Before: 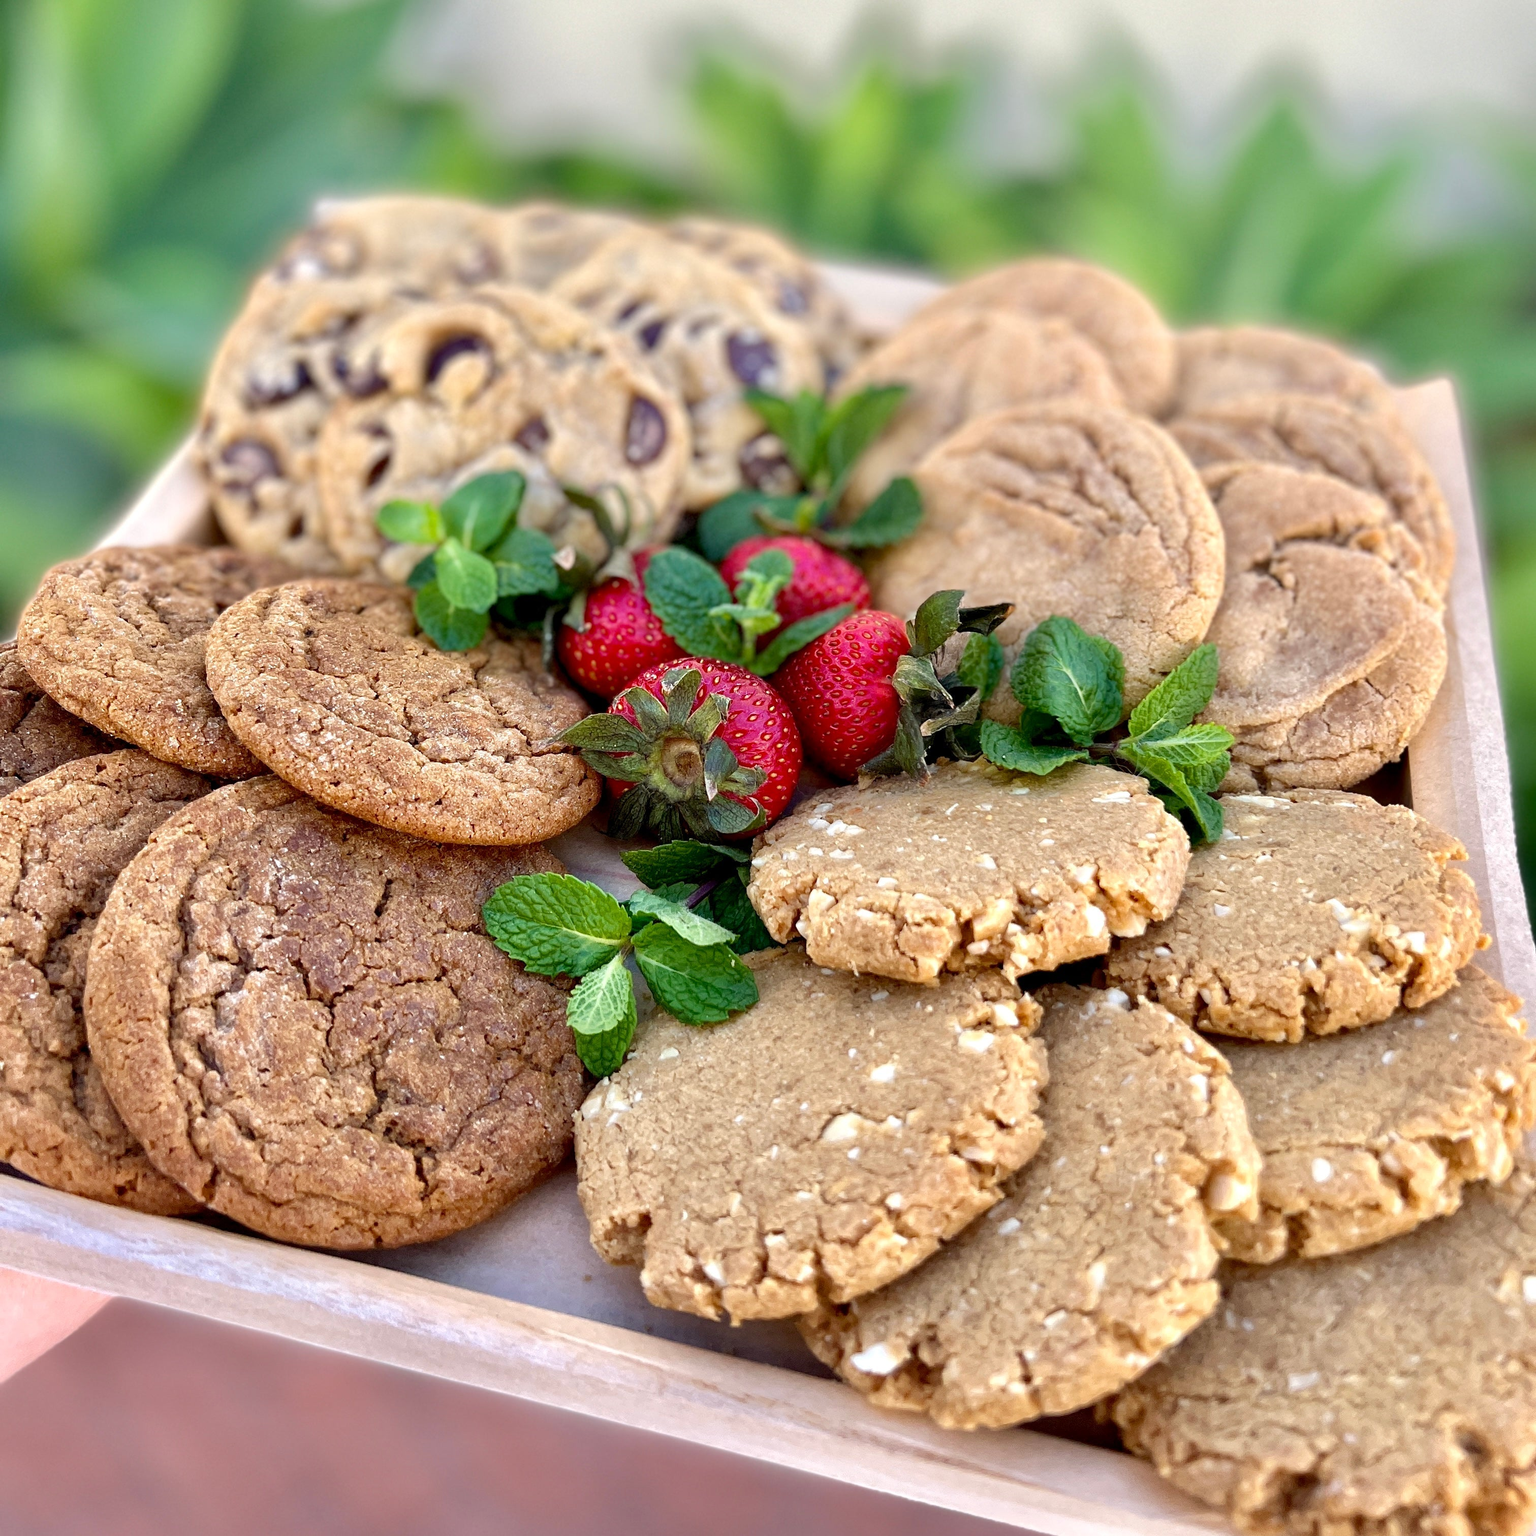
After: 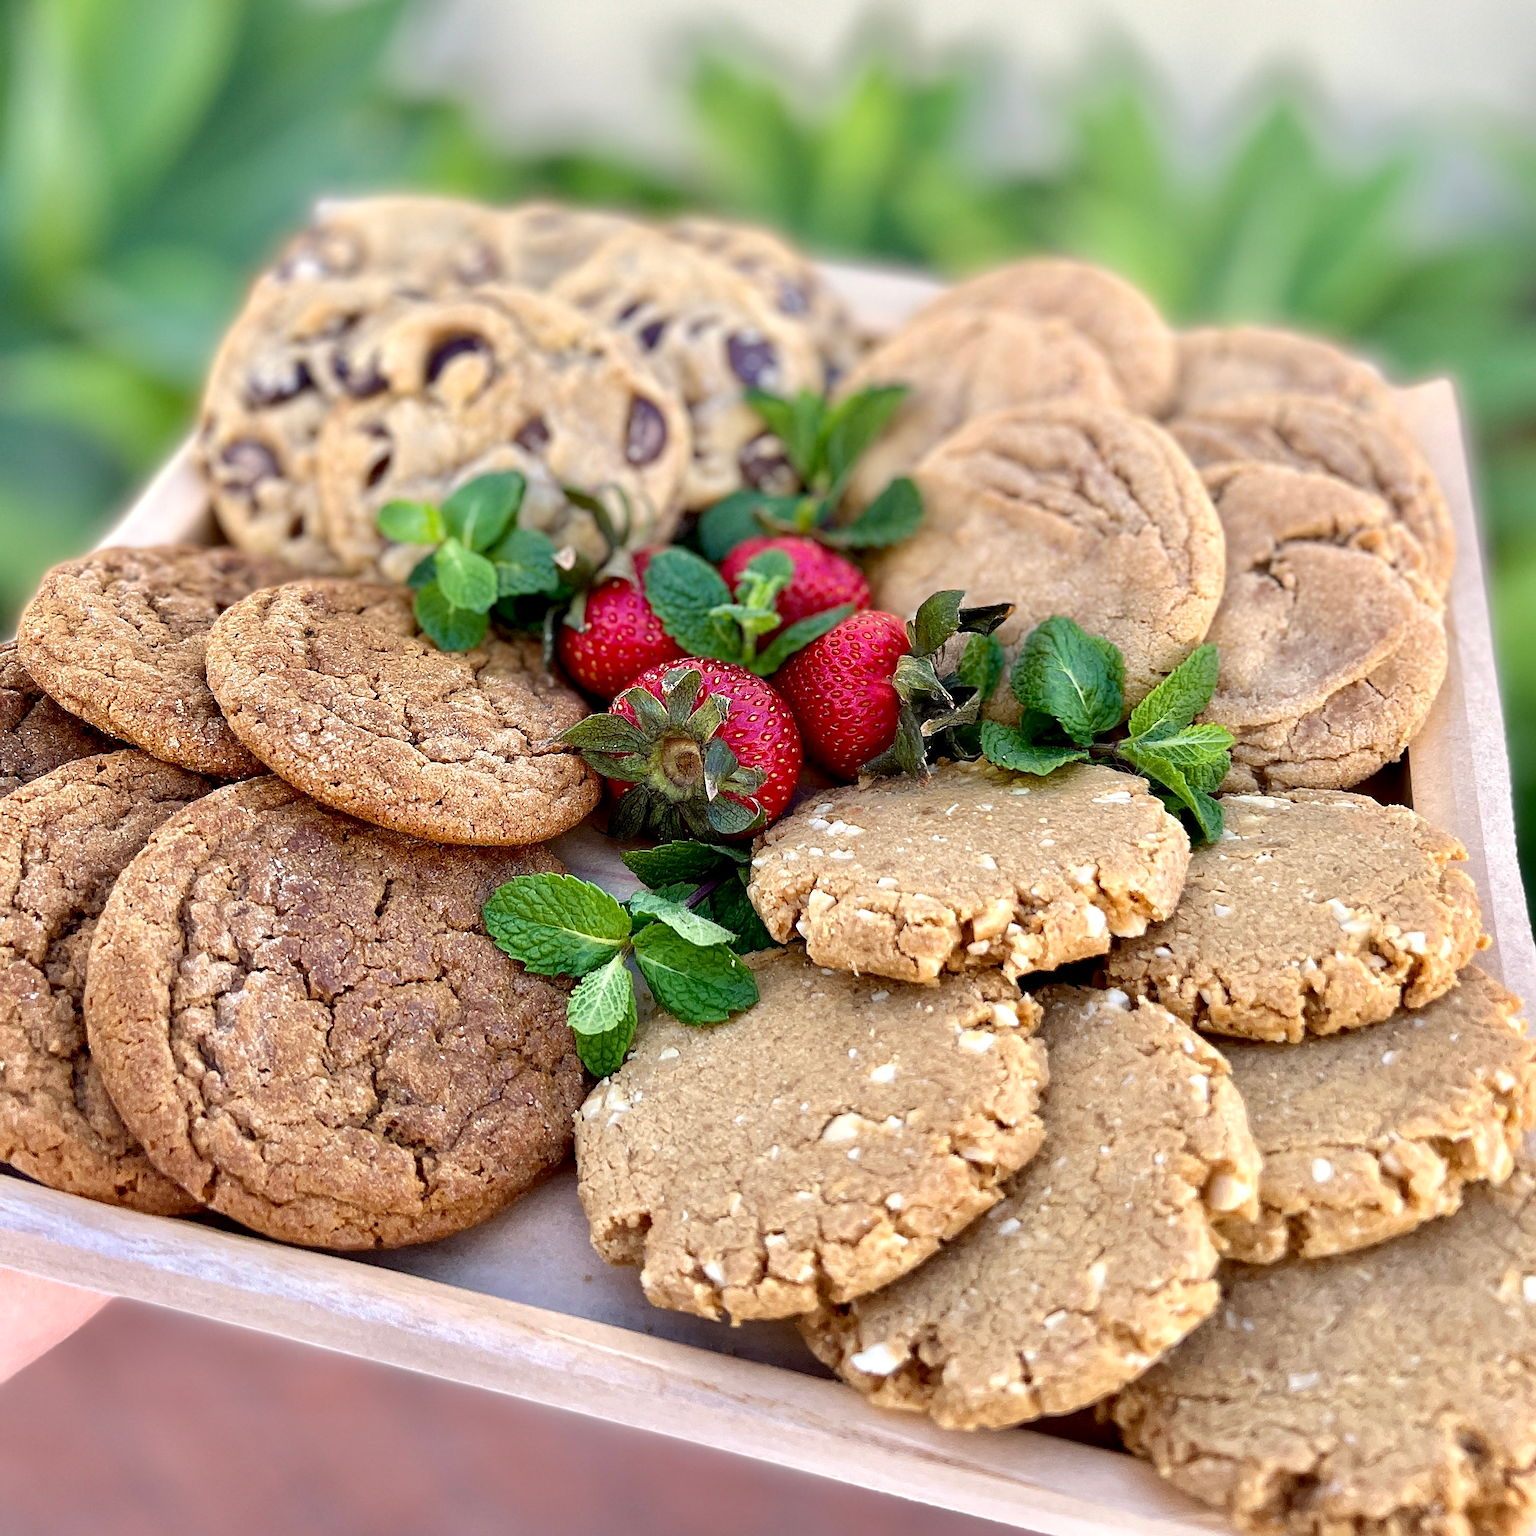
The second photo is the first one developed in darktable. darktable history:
sharpen: on, module defaults
shadows and highlights: shadows -30, highlights 30
